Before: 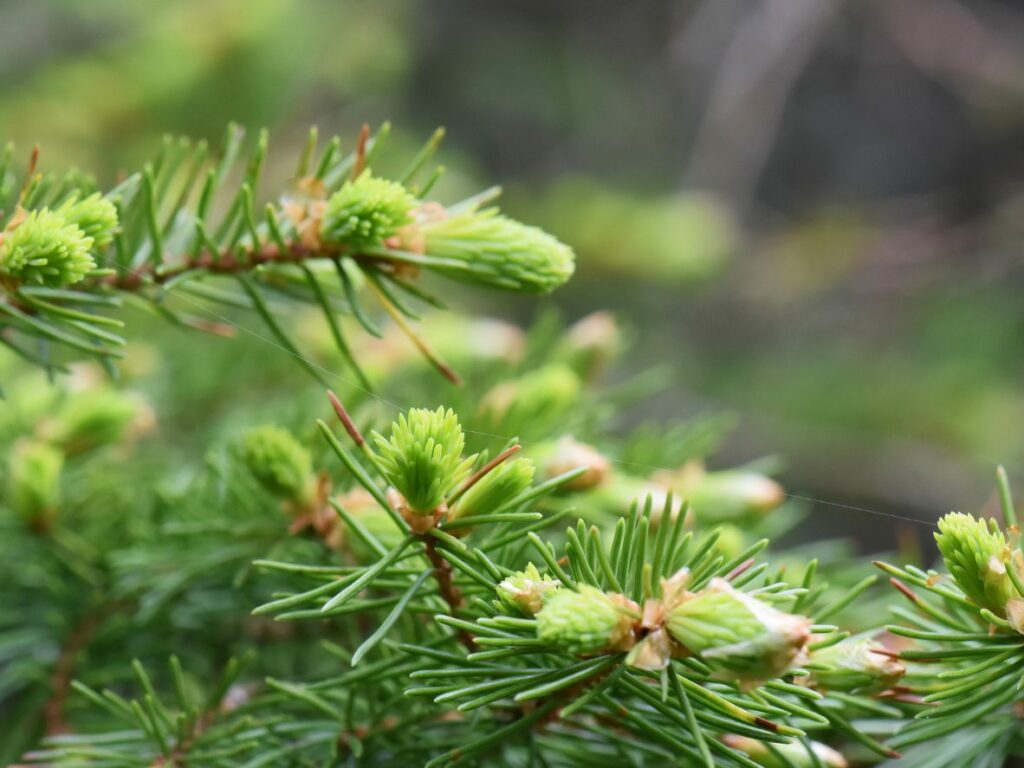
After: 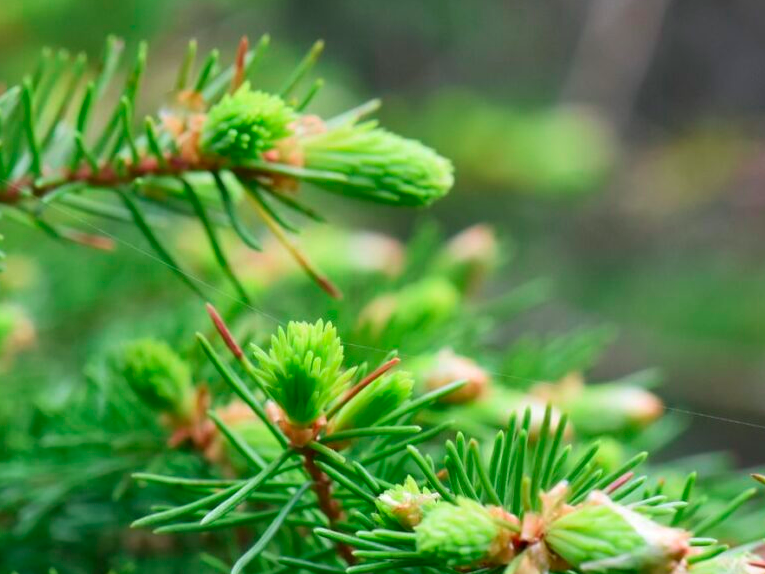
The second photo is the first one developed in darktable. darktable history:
crop and rotate: left 11.831%, top 11.346%, right 13.429%, bottom 13.899%
color contrast: green-magenta contrast 1.73, blue-yellow contrast 1.15
local contrast: mode bilateral grid, contrast 15, coarseness 36, detail 105%, midtone range 0.2
